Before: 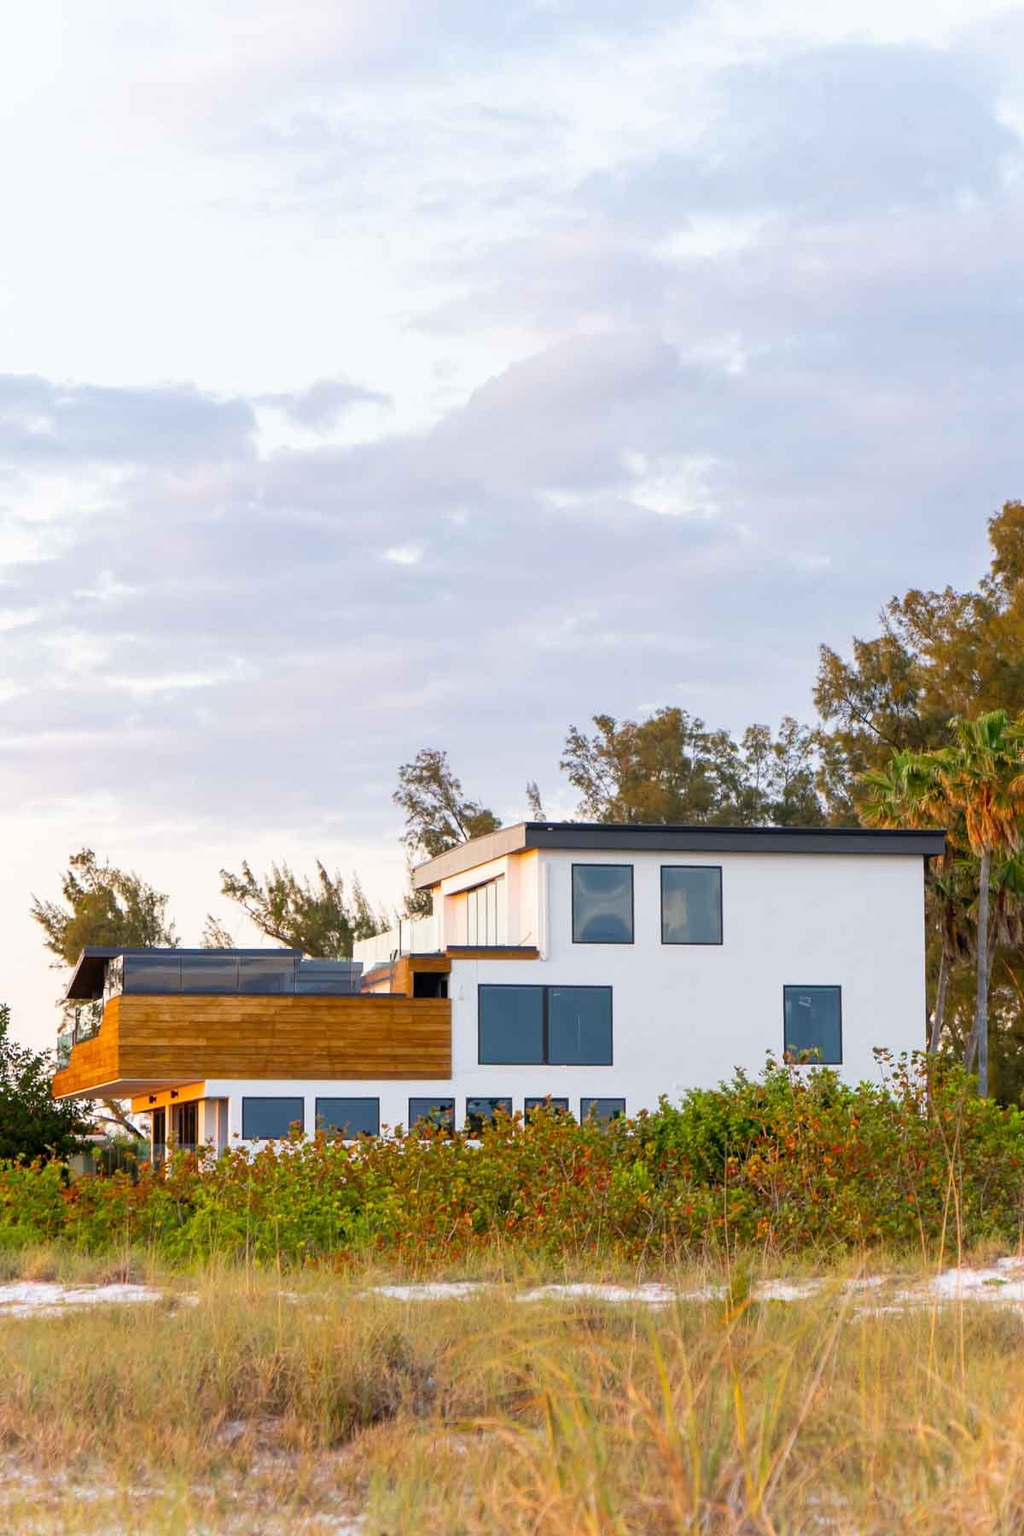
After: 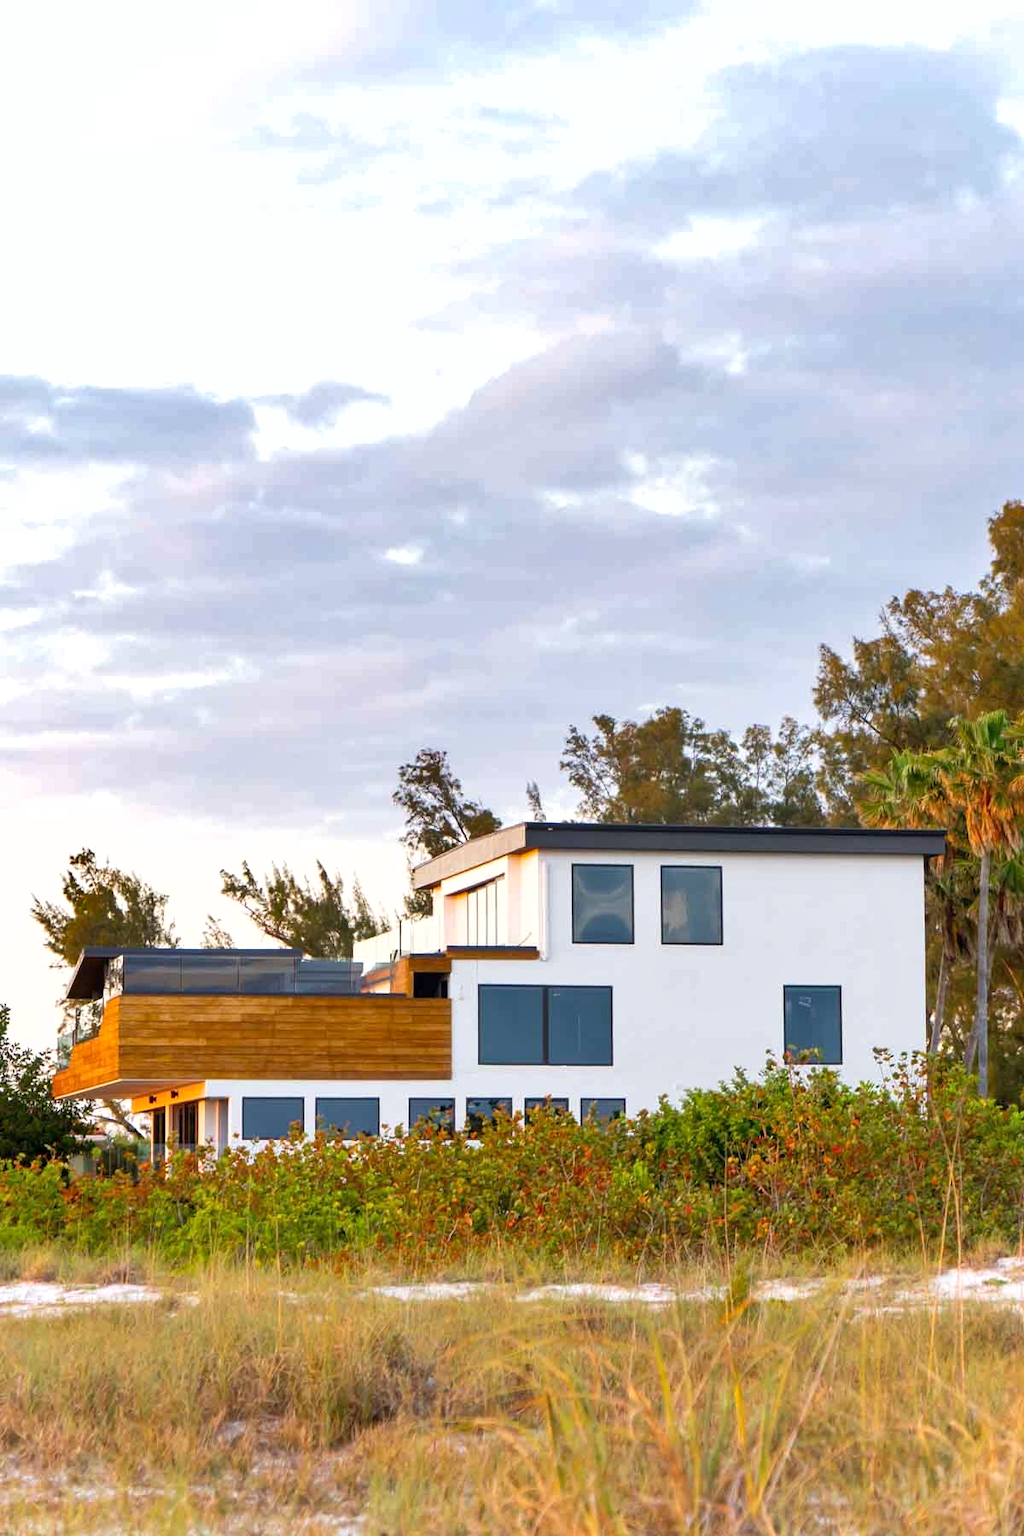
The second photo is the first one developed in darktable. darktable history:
shadows and highlights: low approximation 0.01, soften with gaussian
exposure: exposure 0.217 EV, compensate highlight preservation false
